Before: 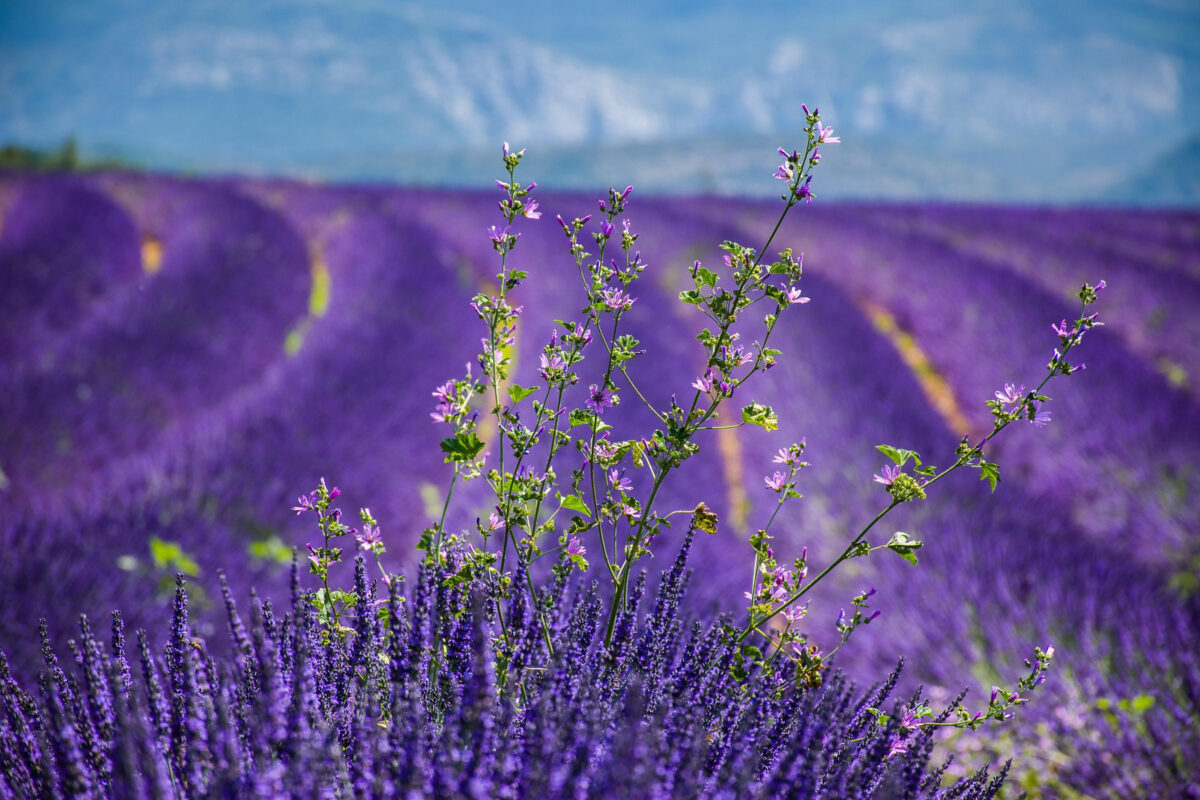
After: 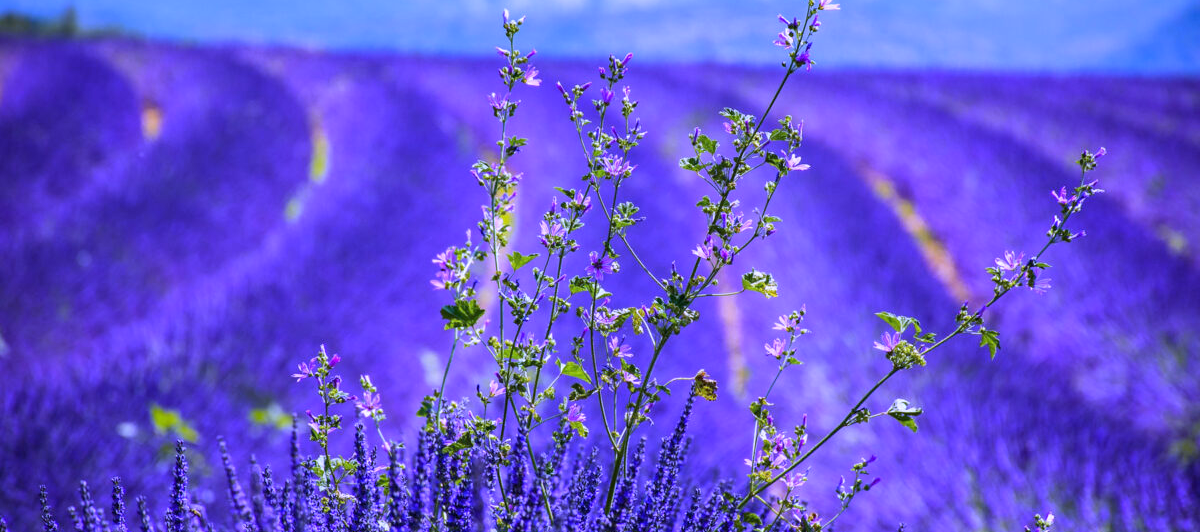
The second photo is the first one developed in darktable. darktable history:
crop: top 16.727%, bottom 16.727%
white balance: red 0.98, blue 1.61
local contrast: mode bilateral grid, contrast 20, coarseness 50, detail 102%, midtone range 0.2
